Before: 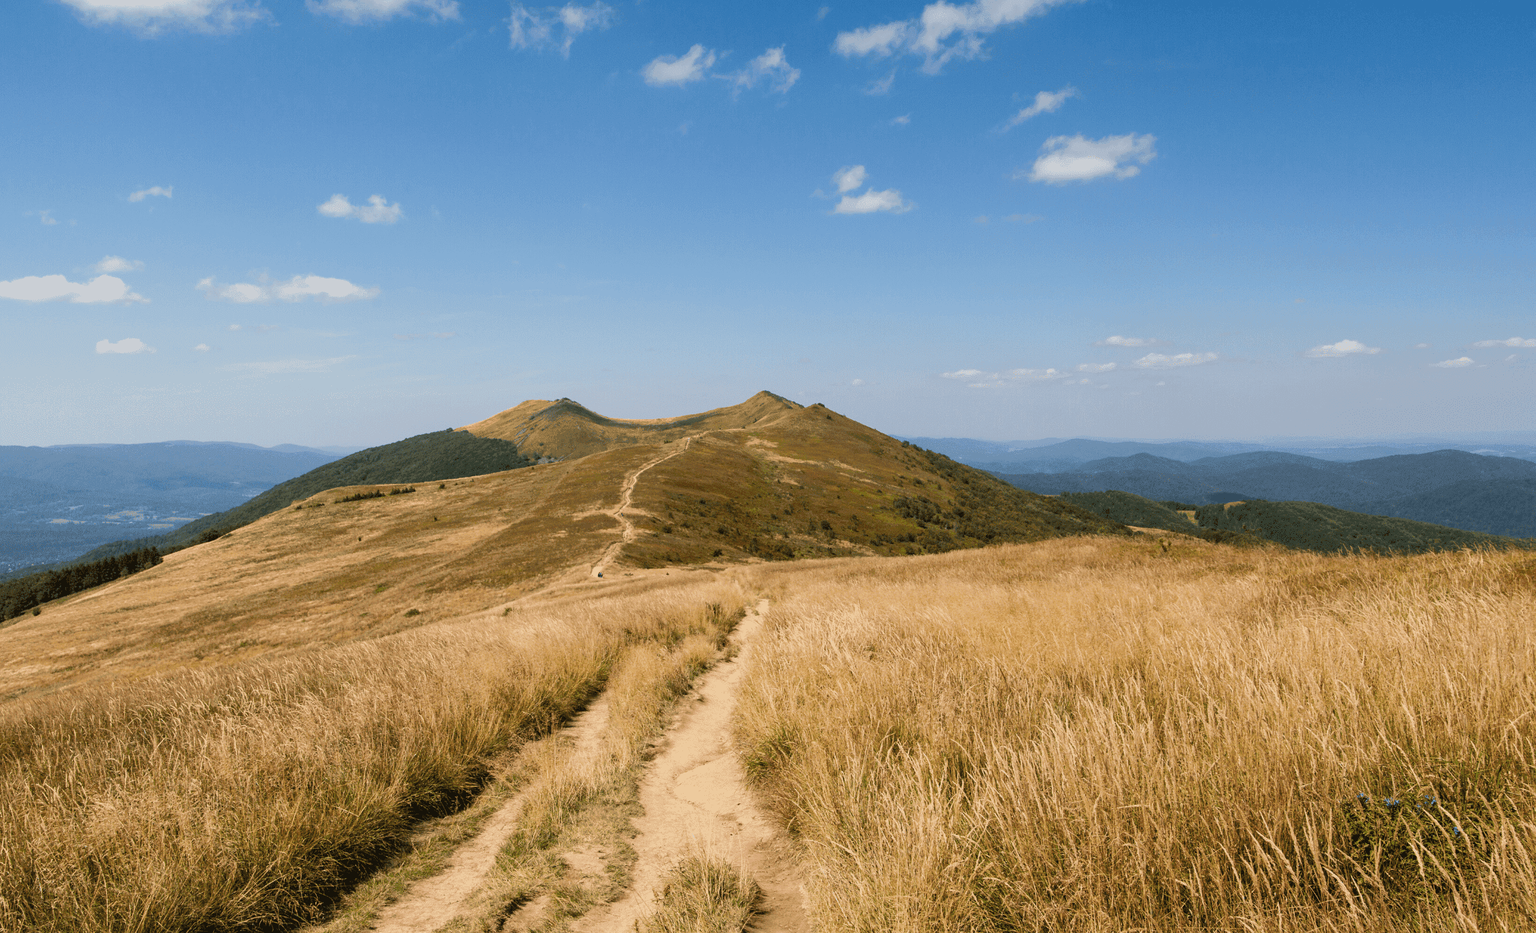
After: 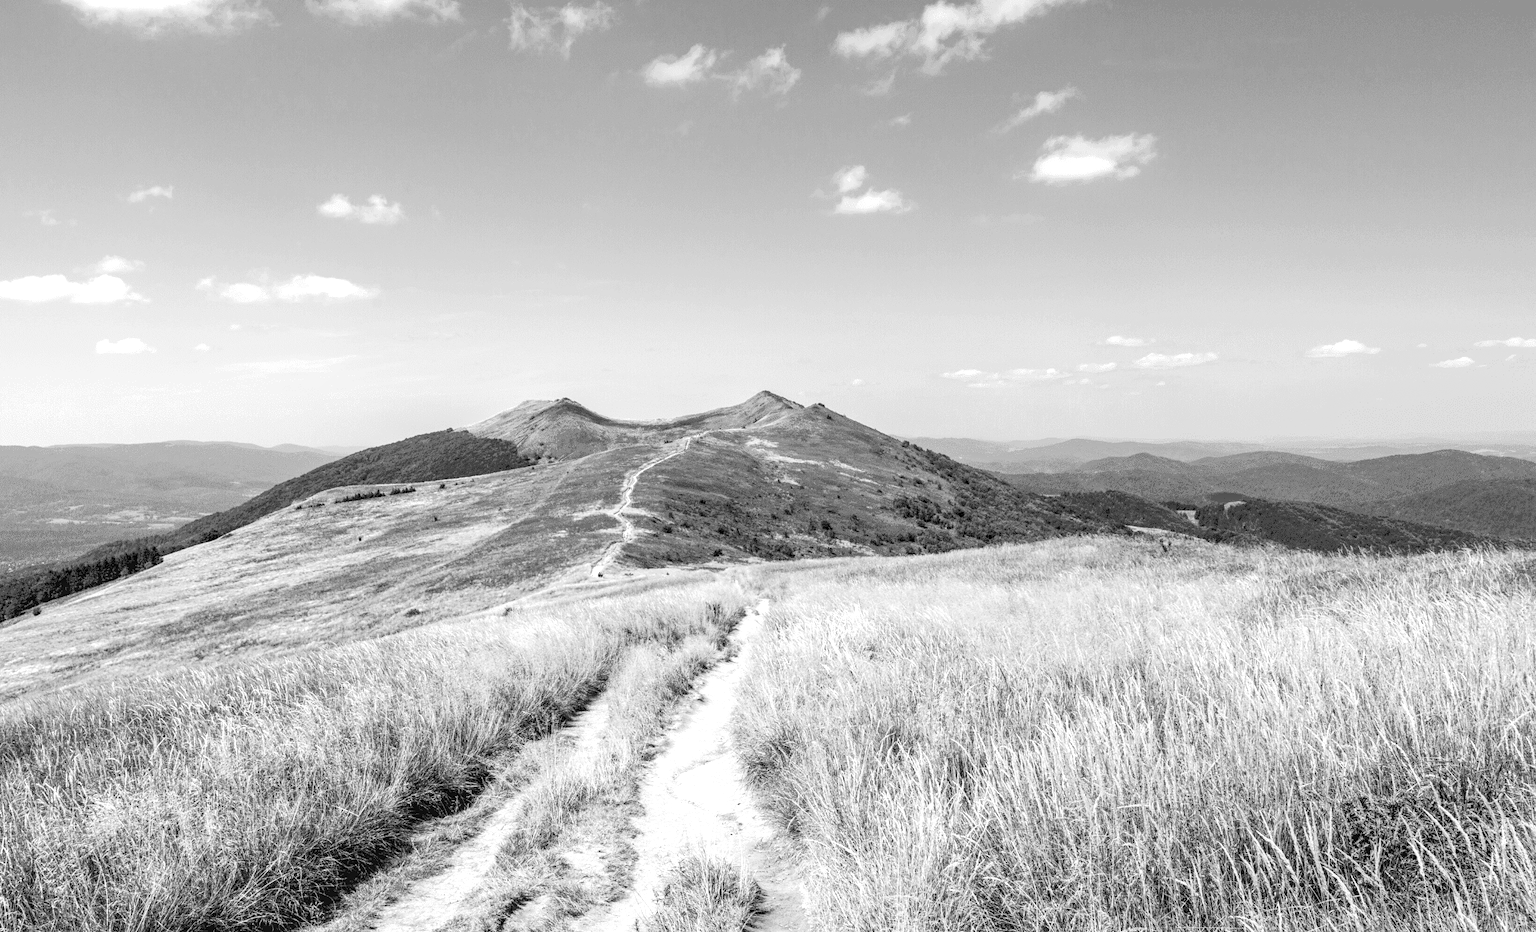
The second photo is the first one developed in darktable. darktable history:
monochrome: a -6.99, b 35.61, size 1.4
local contrast: highlights 61%, detail 143%, midtone range 0.428
haze removal: compatibility mode true, adaptive false
global tonemap: drago (0.7, 100)
tone equalizer: -8 EV -0.75 EV, -7 EV -0.7 EV, -6 EV -0.6 EV, -5 EV -0.4 EV, -3 EV 0.4 EV, -2 EV 0.6 EV, -1 EV 0.7 EV, +0 EV 0.75 EV, edges refinement/feathering 500, mask exposure compensation -1.57 EV, preserve details no
